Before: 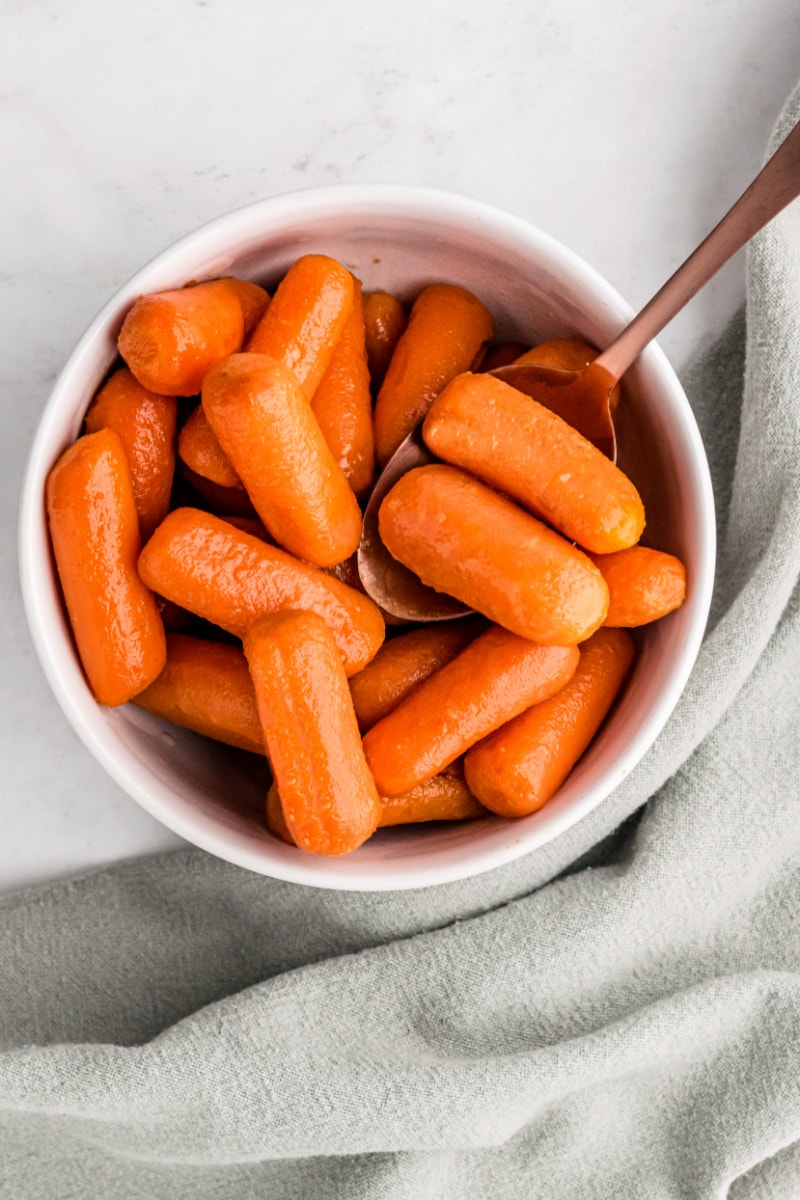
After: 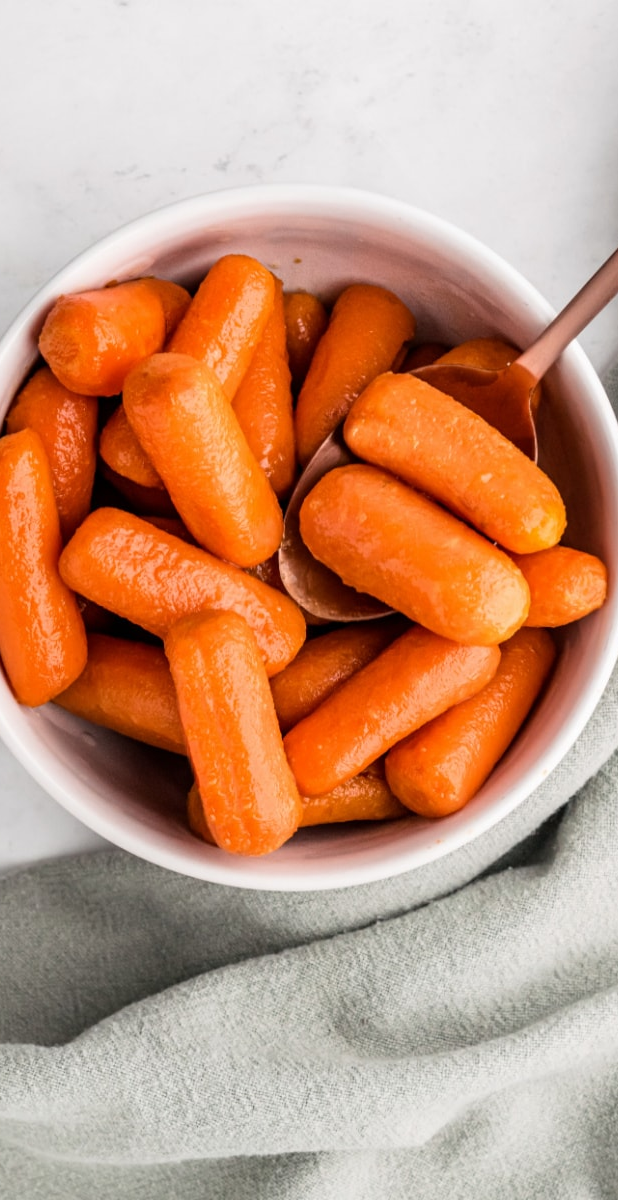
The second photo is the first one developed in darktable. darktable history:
crop: left 9.891%, right 12.803%
